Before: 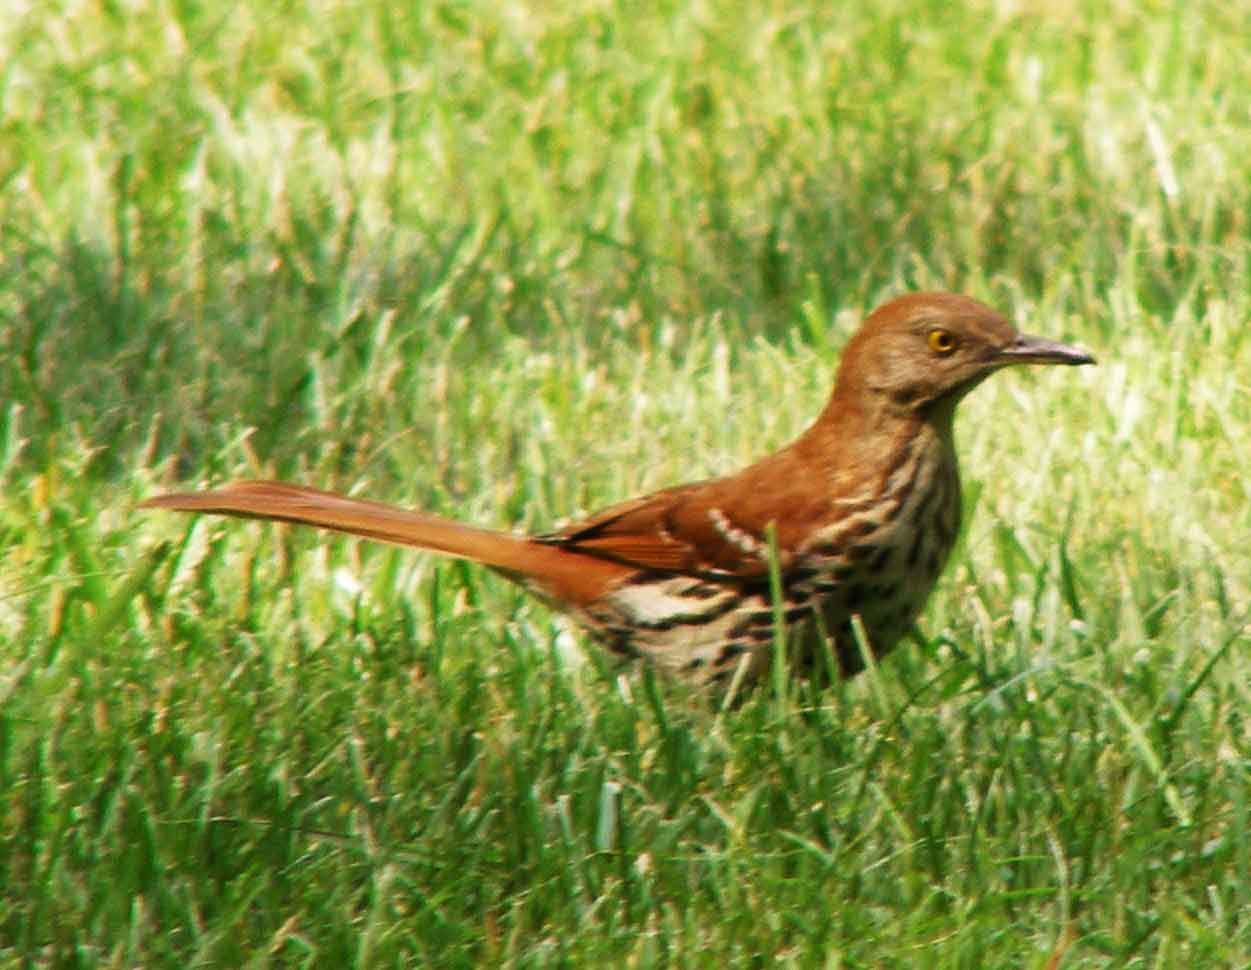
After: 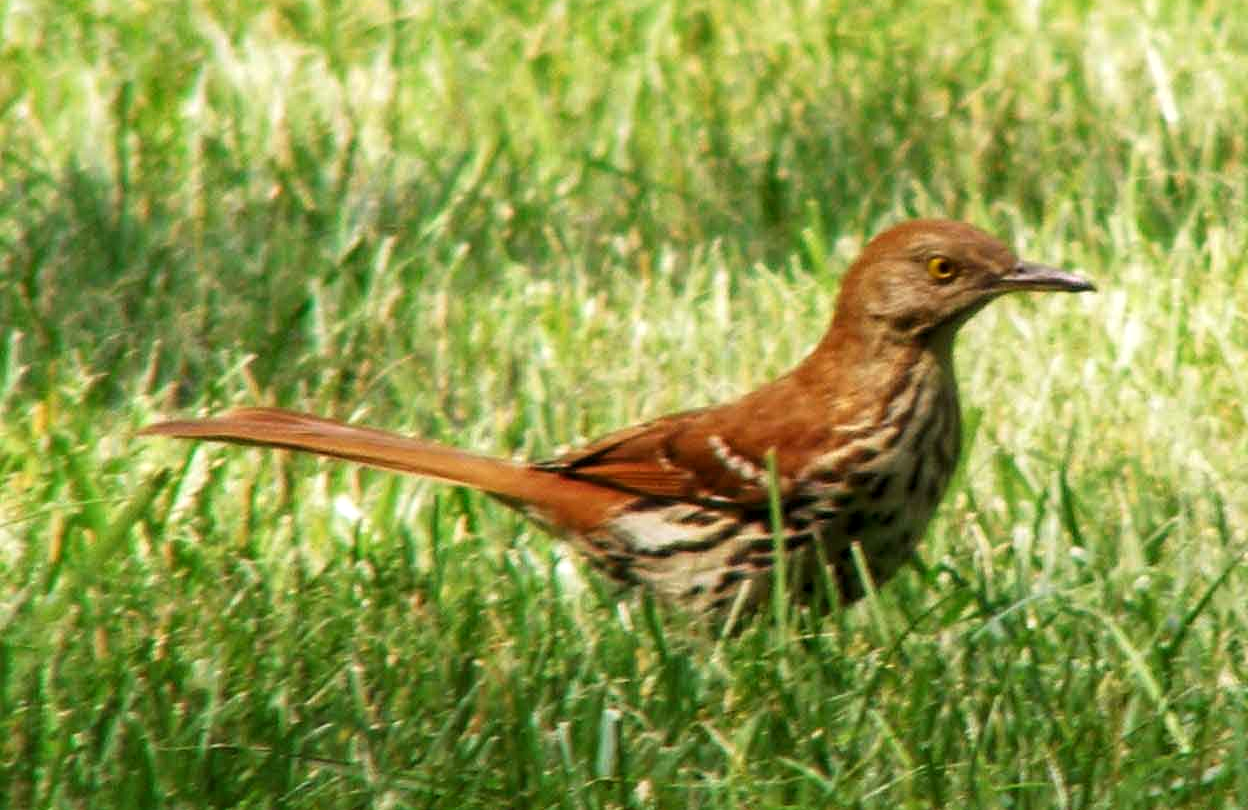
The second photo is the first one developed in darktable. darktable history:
local contrast: on, module defaults
crop: top 7.625%, bottom 8.027%
